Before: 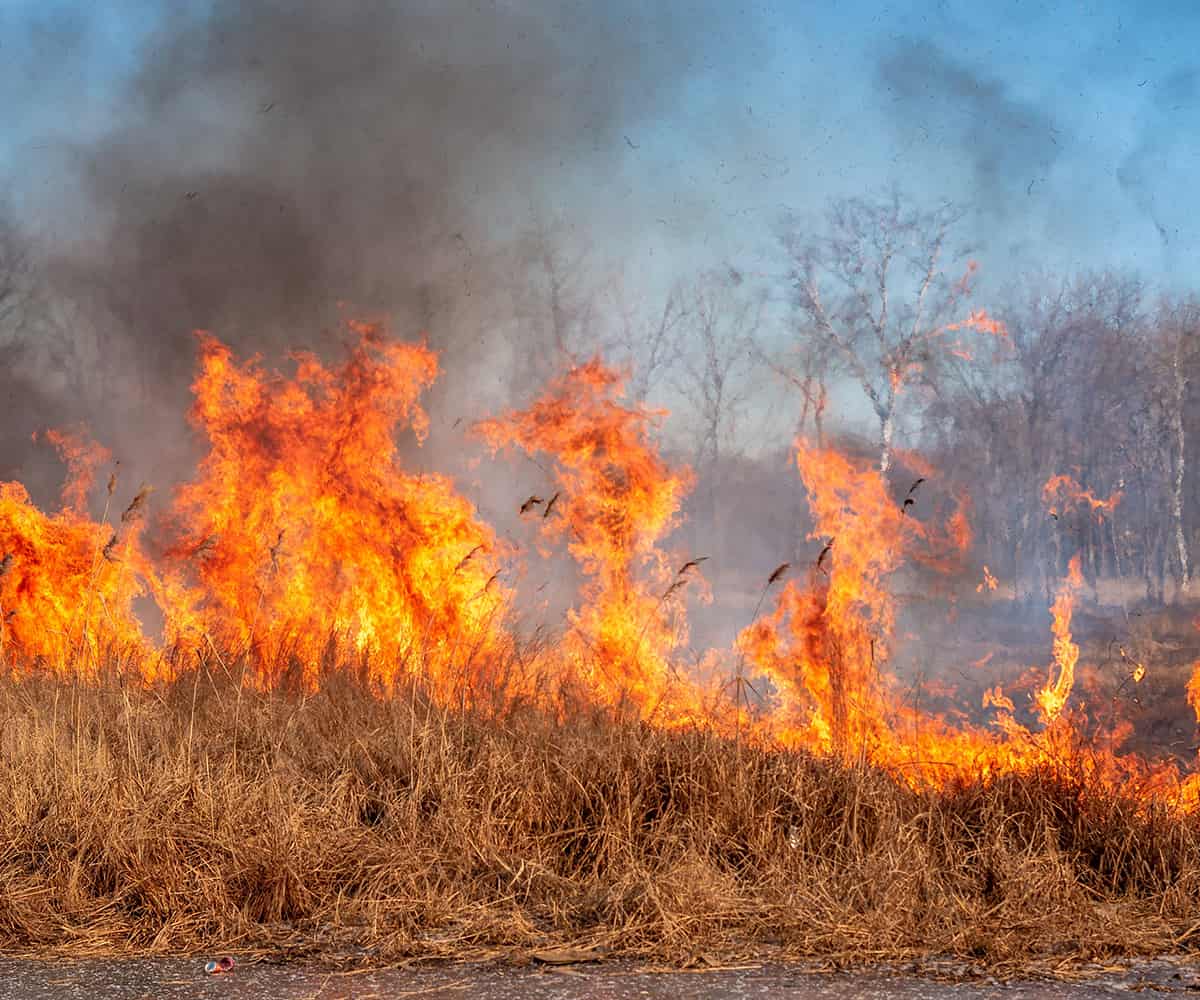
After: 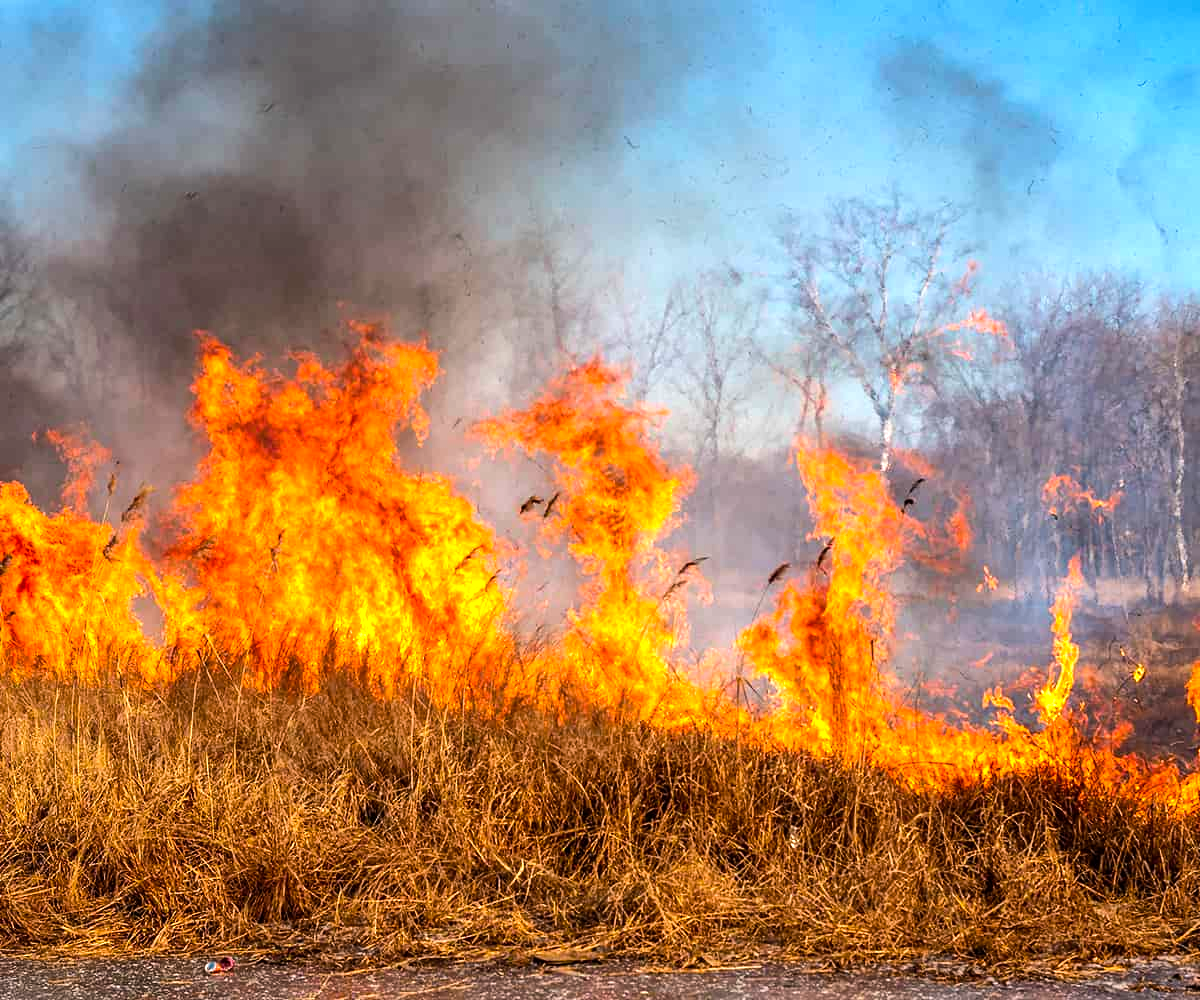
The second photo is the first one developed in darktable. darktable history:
tone equalizer: -8 EV -0.75 EV, -7 EV -0.7 EV, -6 EV -0.6 EV, -5 EV -0.4 EV, -3 EV 0.4 EV, -2 EV 0.6 EV, -1 EV 0.7 EV, +0 EV 0.75 EV, edges refinement/feathering 500, mask exposure compensation -1.57 EV, preserve details no
color balance rgb: perceptual saturation grading › global saturation 25%, global vibrance 20%
